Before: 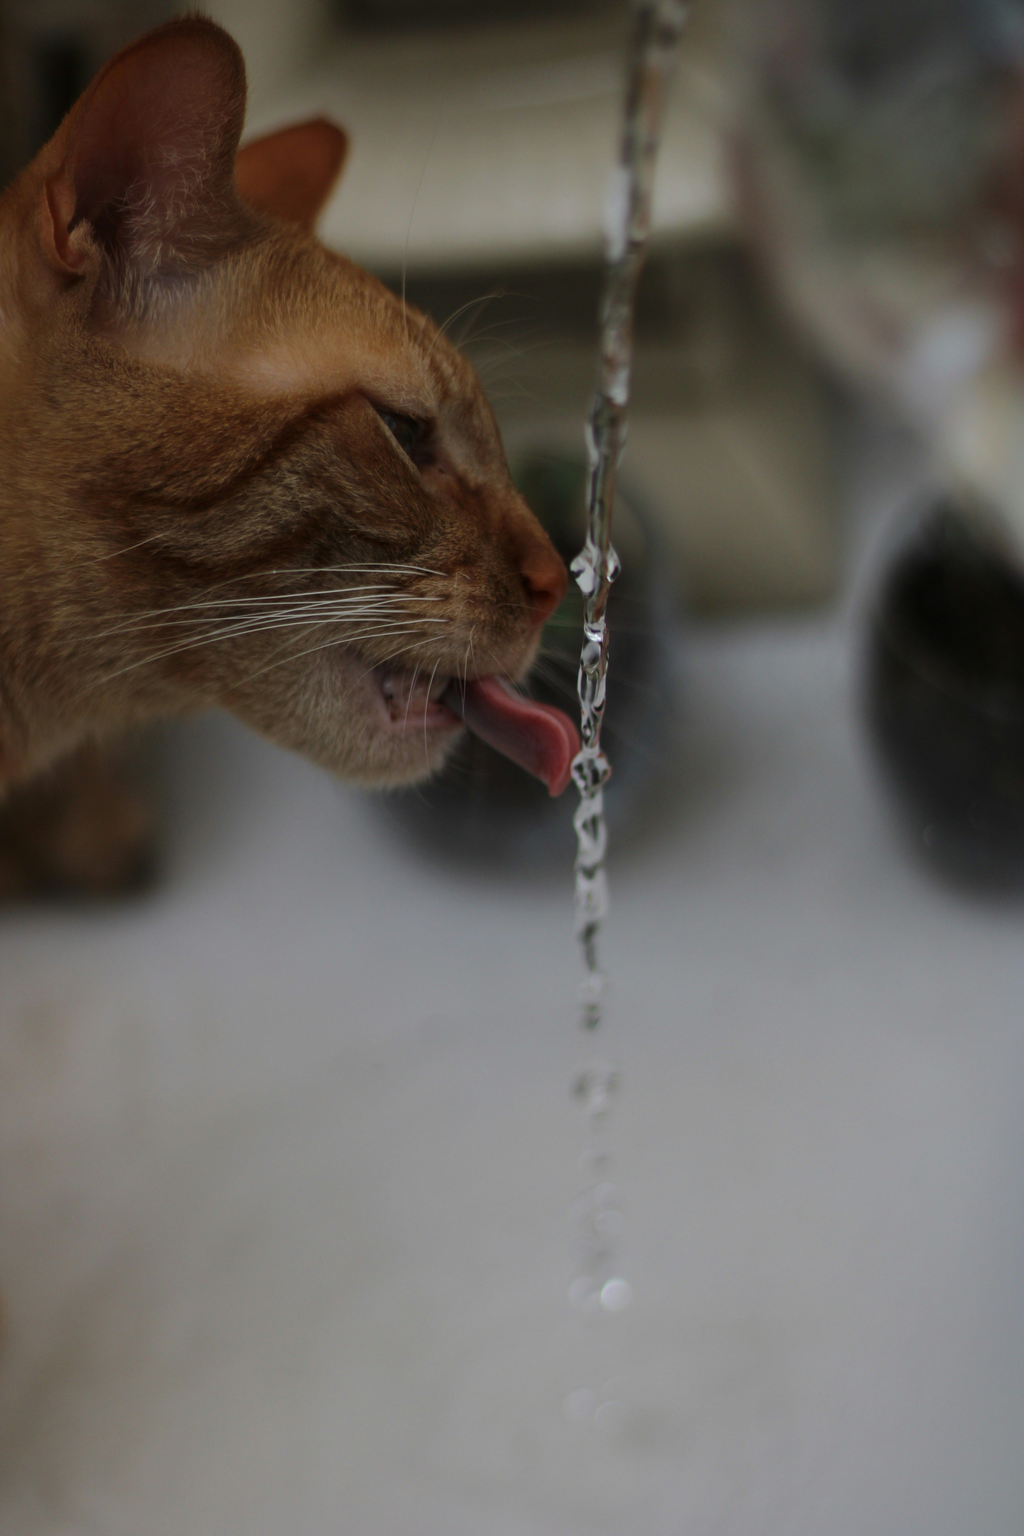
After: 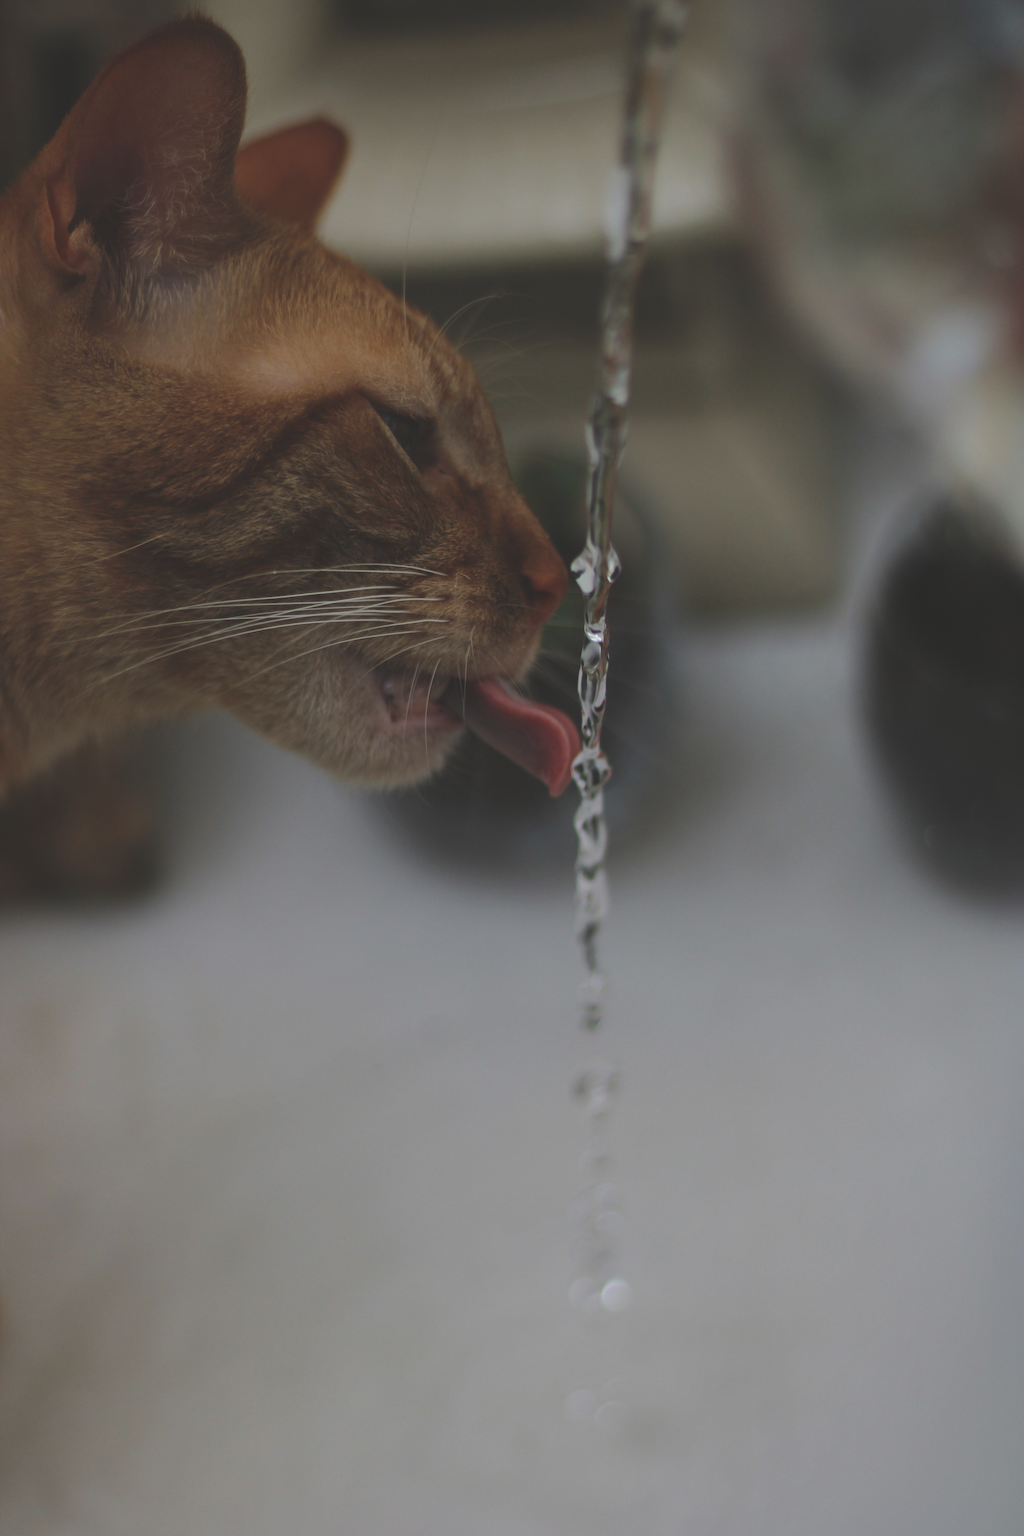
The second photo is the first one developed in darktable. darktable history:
exposure: black level correction -0.024, exposure -0.119 EV, compensate highlight preservation false
